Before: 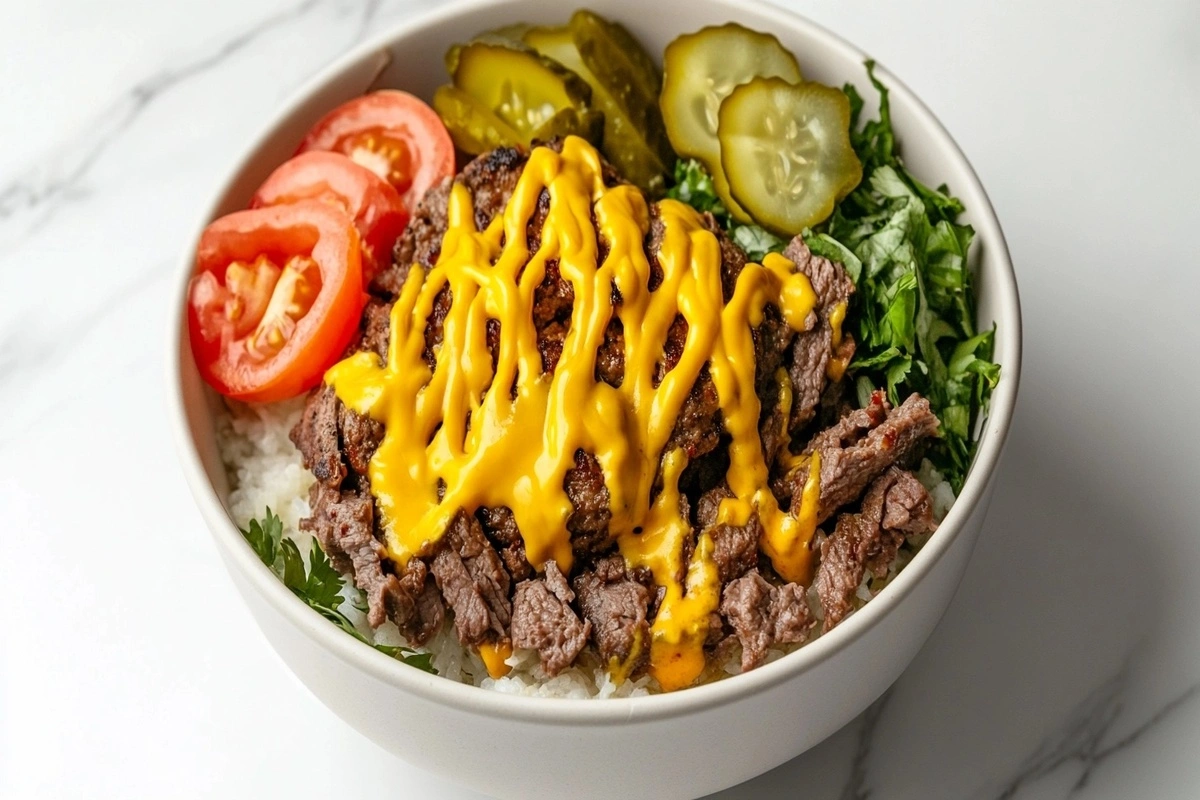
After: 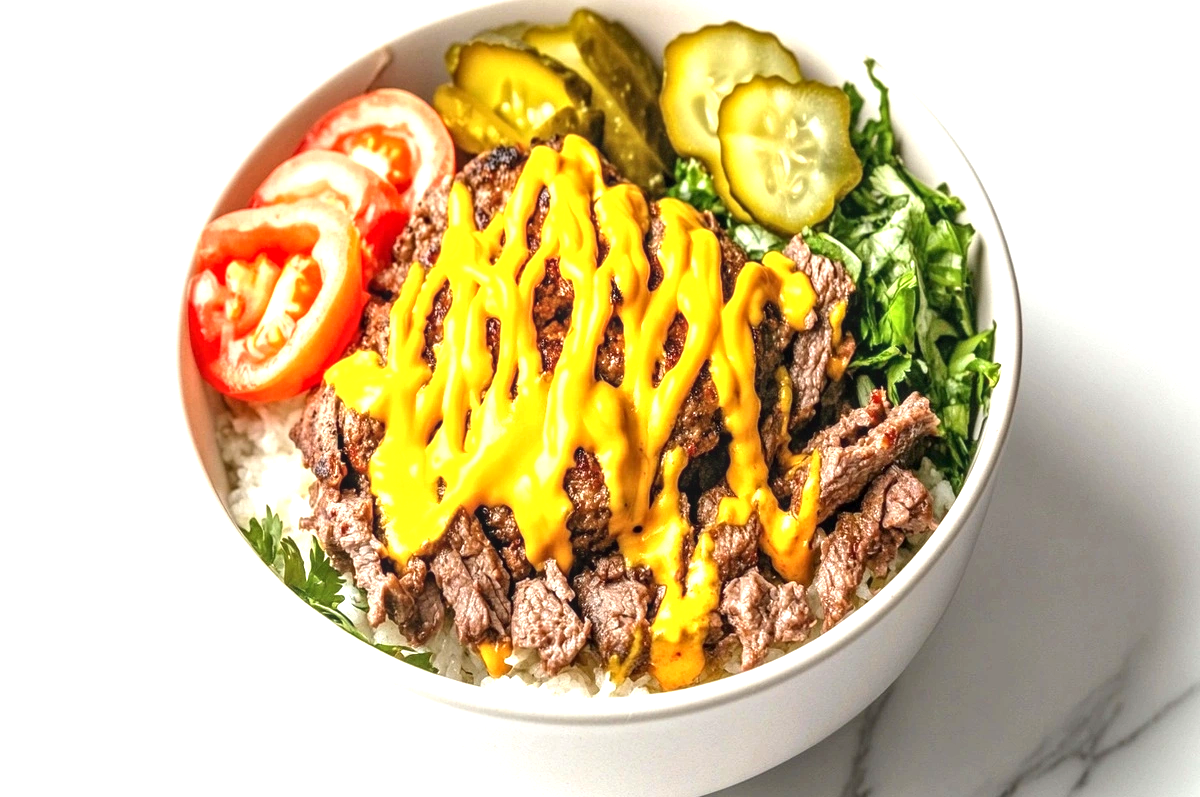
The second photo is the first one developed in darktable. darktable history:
crop: top 0.206%, bottom 0.105%
exposure: black level correction 0, exposure 1.199 EV, compensate highlight preservation false
local contrast: on, module defaults
